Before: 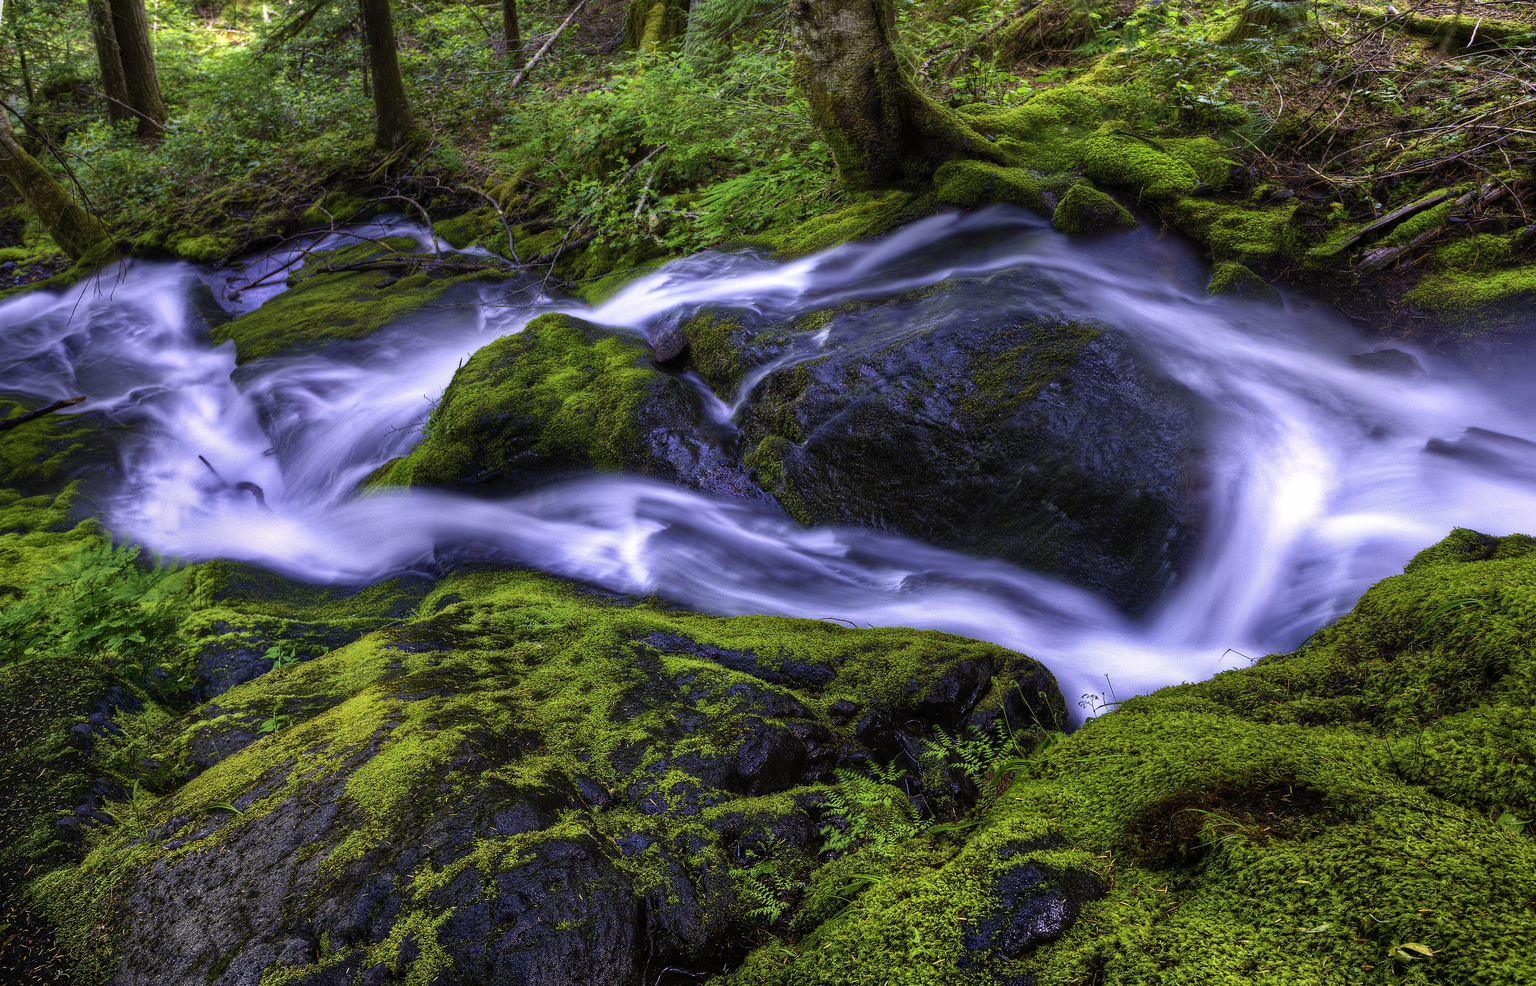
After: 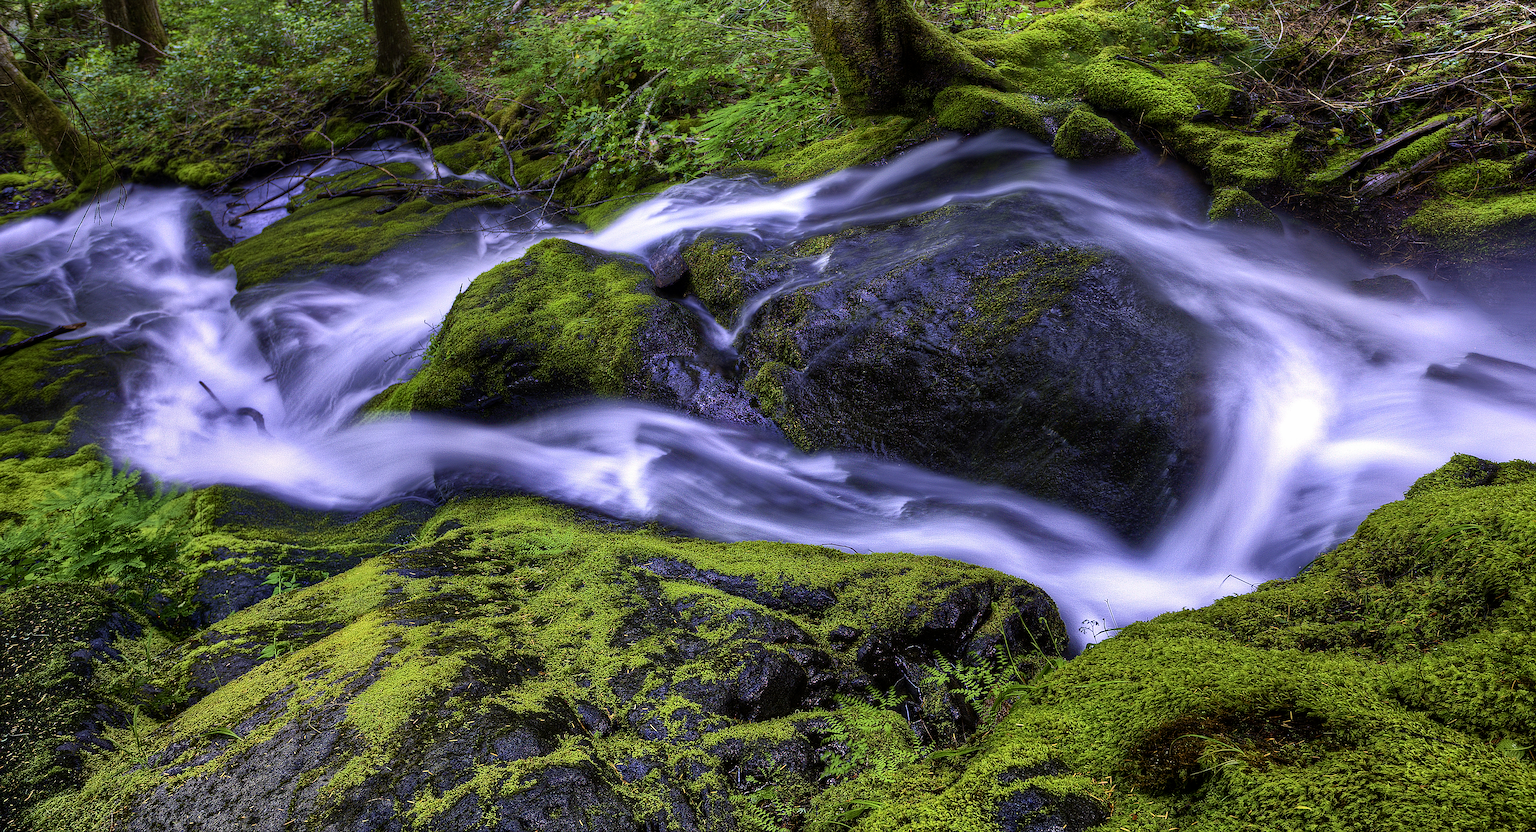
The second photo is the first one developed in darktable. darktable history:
sharpen: on, module defaults
crop: top 7.608%, bottom 7.79%
tone curve: curves: ch0 [(0, 0) (0.003, 0.003) (0.011, 0.011) (0.025, 0.024) (0.044, 0.043) (0.069, 0.068) (0.1, 0.098) (0.136, 0.133) (0.177, 0.173) (0.224, 0.22) (0.277, 0.271) (0.335, 0.328) (0.399, 0.39) (0.468, 0.458) (0.543, 0.563) (0.623, 0.64) (0.709, 0.722) (0.801, 0.809) (0.898, 0.902) (1, 1)], color space Lab, independent channels, preserve colors none
exposure: black level correction 0.002, compensate highlight preservation false
